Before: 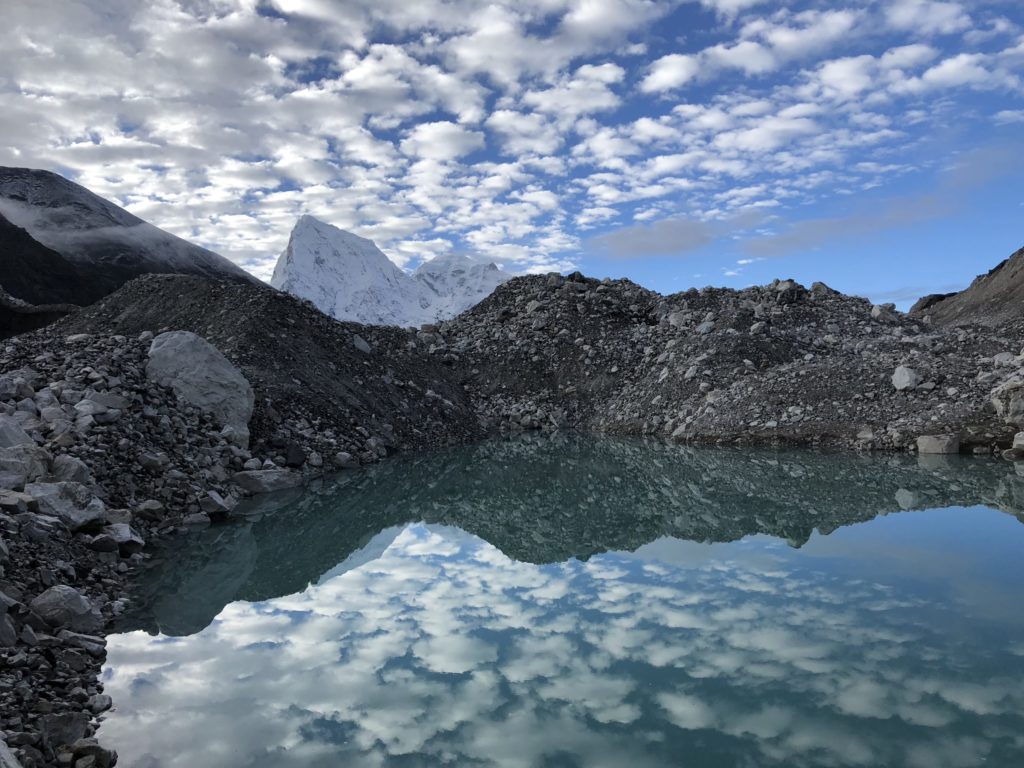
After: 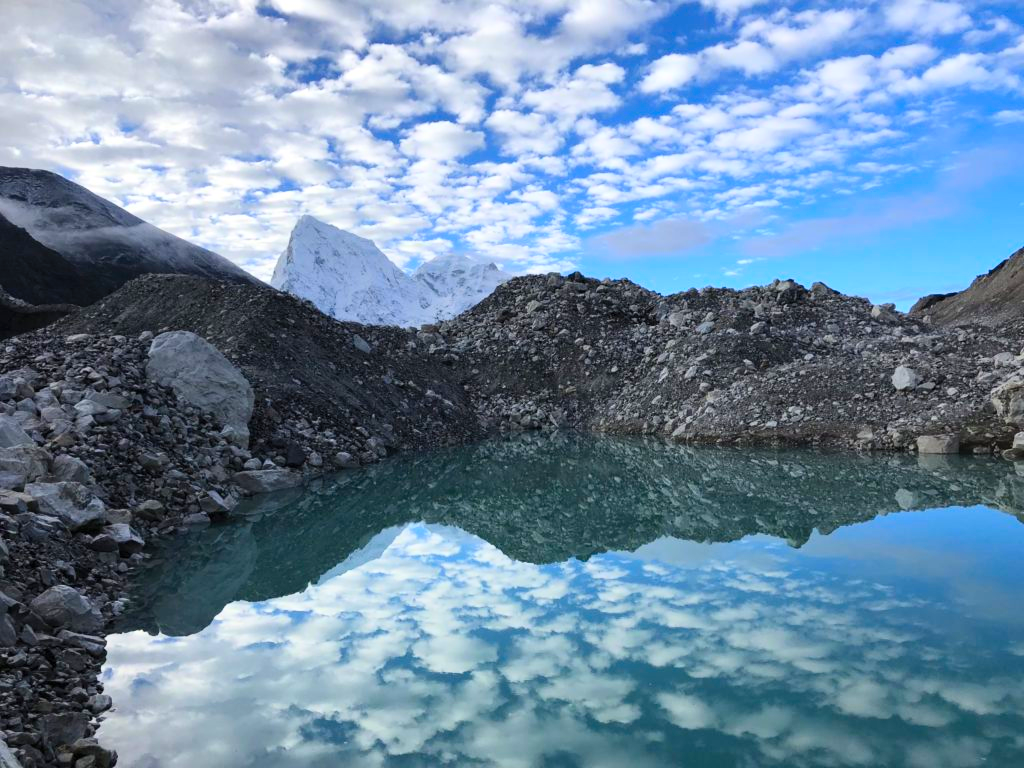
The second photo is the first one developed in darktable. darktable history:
color correction: saturation 1.34
contrast brightness saturation: contrast 0.2, brightness 0.16, saturation 0.22
